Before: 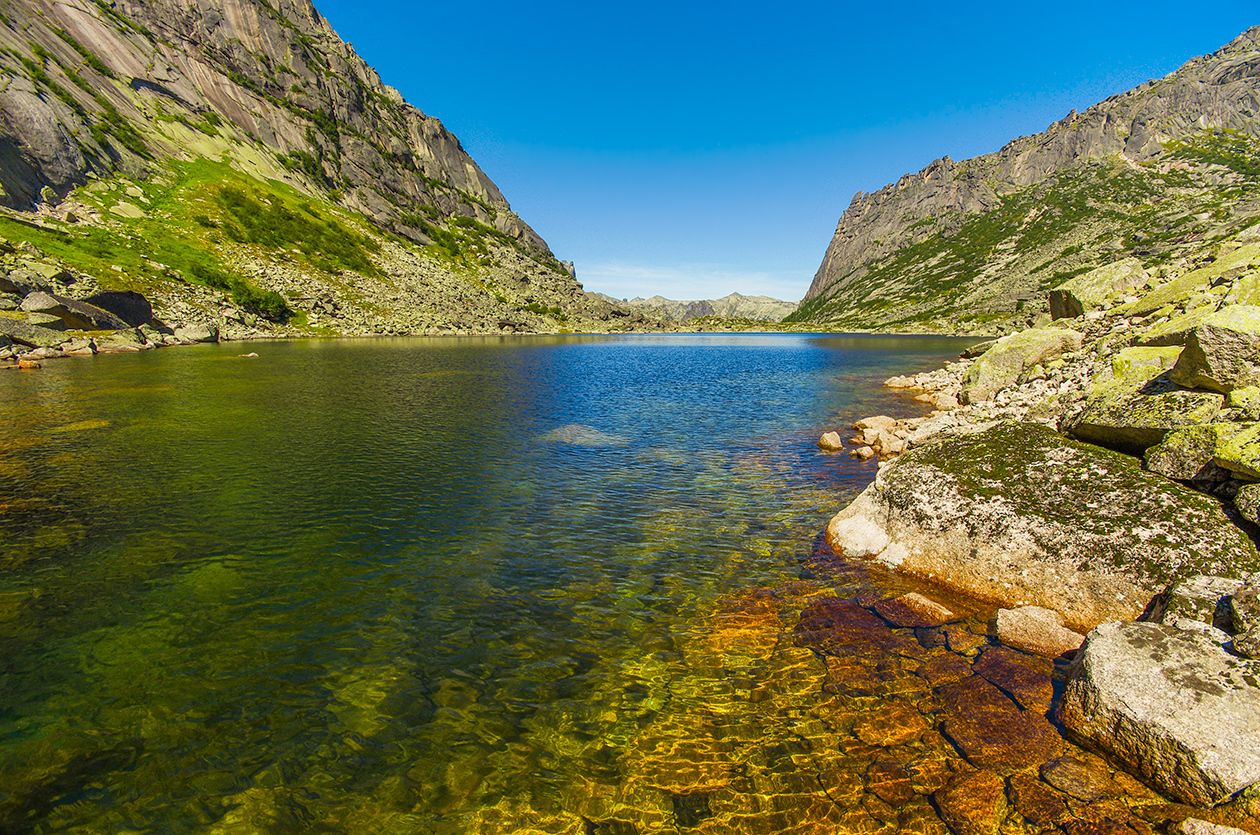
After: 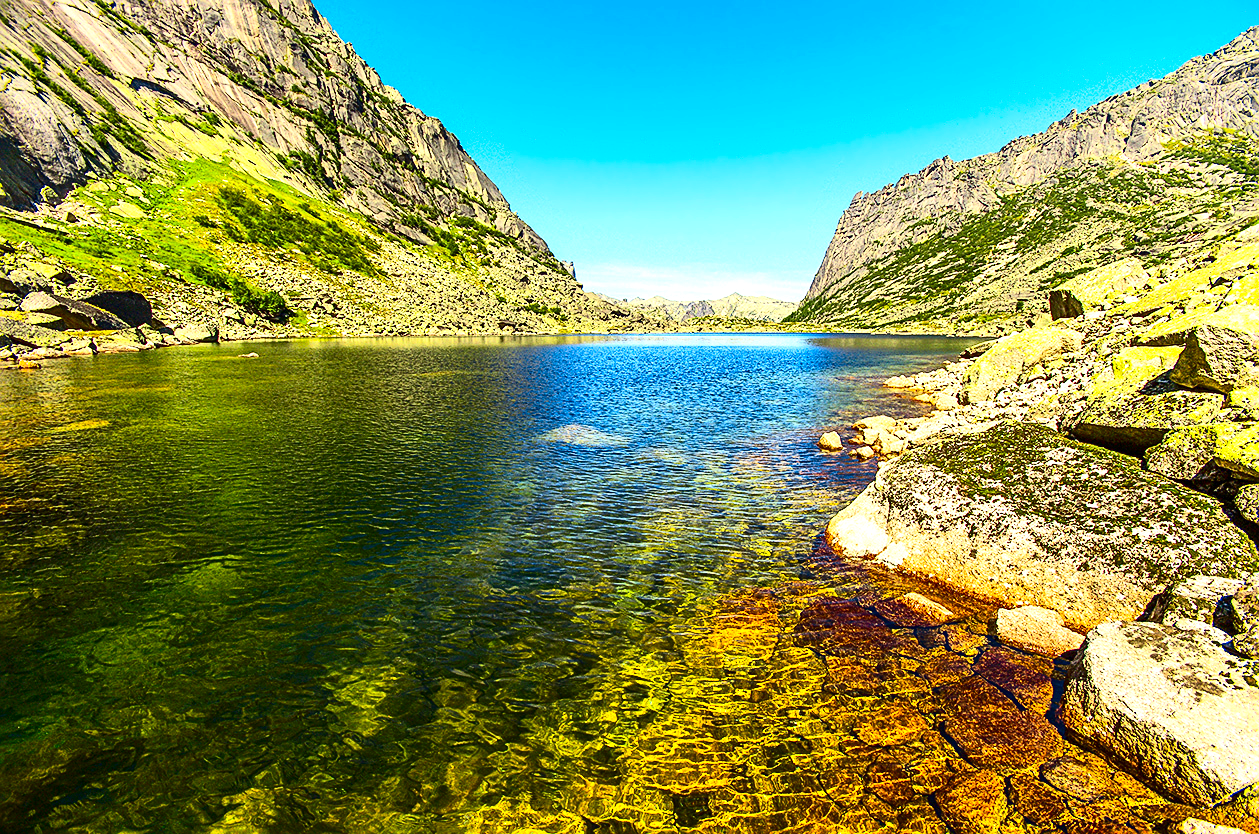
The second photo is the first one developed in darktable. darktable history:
sharpen: on, module defaults
crop: left 0.003%
exposure: exposure 0.946 EV, compensate exposure bias true, compensate highlight preservation false
color correction: highlights a* 0.04, highlights b* -0.252
contrast brightness saturation: contrast 0.324, brightness -0.065, saturation 0.168
